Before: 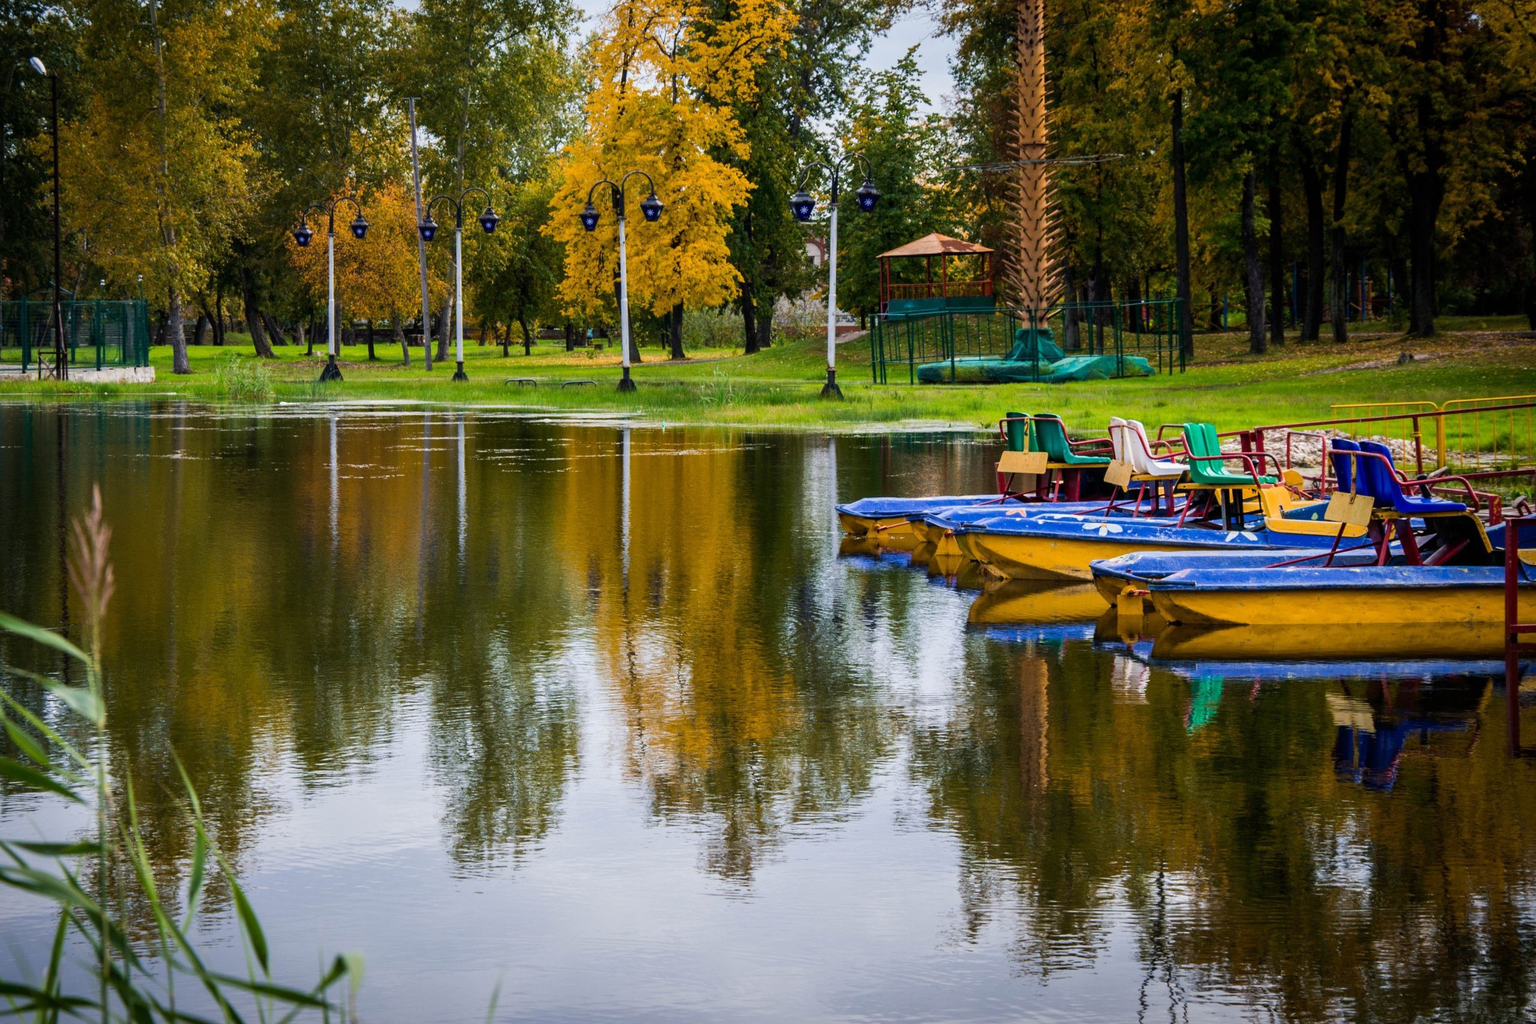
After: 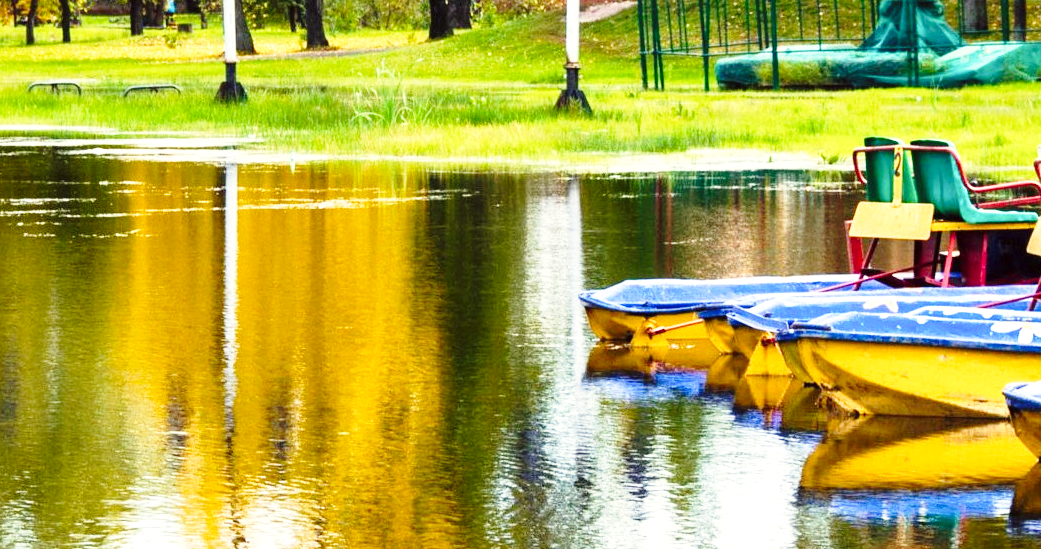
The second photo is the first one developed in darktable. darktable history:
crop: left 31.795%, top 32.221%, right 27.517%, bottom 35.57%
exposure: black level correction 0, exposure 0.95 EV, compensate exposure bias true, compensate highlight preservation false
base curve: curves: ch0 [(0, 0) (0.028, 0.03) (0.121, 0.232) (0.46, 0.748) (0.859, 0.968) (1, 1)], preserve colors none
color correction: highlights a* -0.941, highlights b* 4.59, shadows a* 3.67
tone equalizer: edges refinement/feathering 500, mask exposure compensation -1.57 EV, preserve details guided filter
